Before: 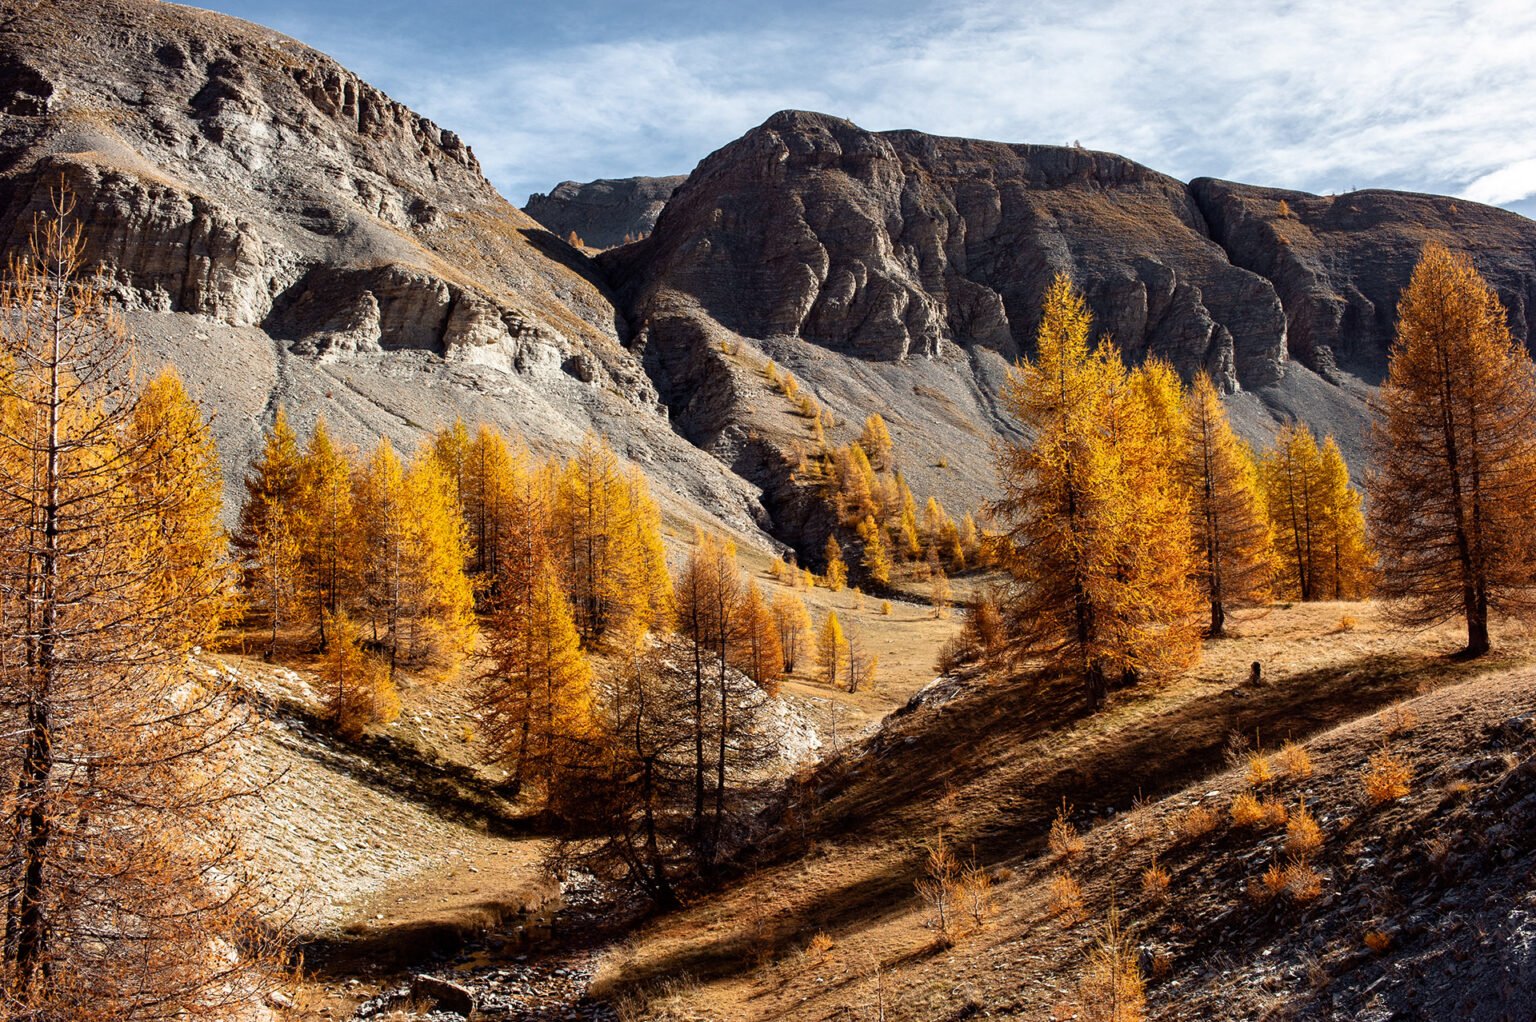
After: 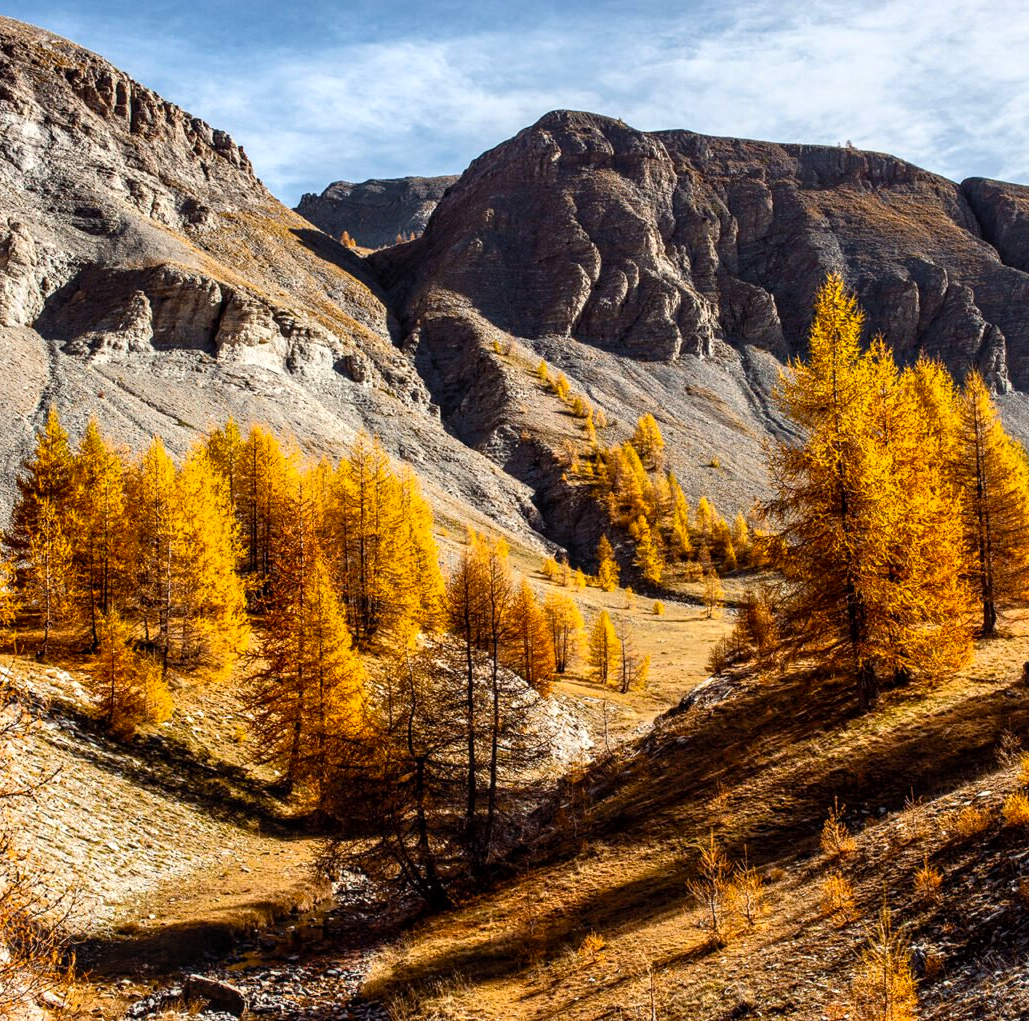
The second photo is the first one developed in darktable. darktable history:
tone curve: curves: ch0 [(0, 0) (0.003, 0.009) (0.011, 0.019) (0.025, 0.034) (0.044, 0.057) (0.069, 0.082) (0.1, 0.104) (0.136, 0.131) (0.177, 0.165) (0.224, 0.212) (0.277, 0.279) (0.335, 0.342) (0.399, 0.401) (0.468, 0.477) (0.543, 0.572) (0.623, 0.675) (0.709, 0.772) (0.801, 0.85) (0.898, 0.942) (1, 1)], color space Lab, independent channels, preserve colors none
crop and rotate: left 14.891%, right 18.104%
tone equalizer: edges refinement/feathering 500, mask exposure compensation -1.57 EV, preserve details no
color balance rgb: perceptual saturation grading › global saturation 30.176%
local contrast: on, module defaults
